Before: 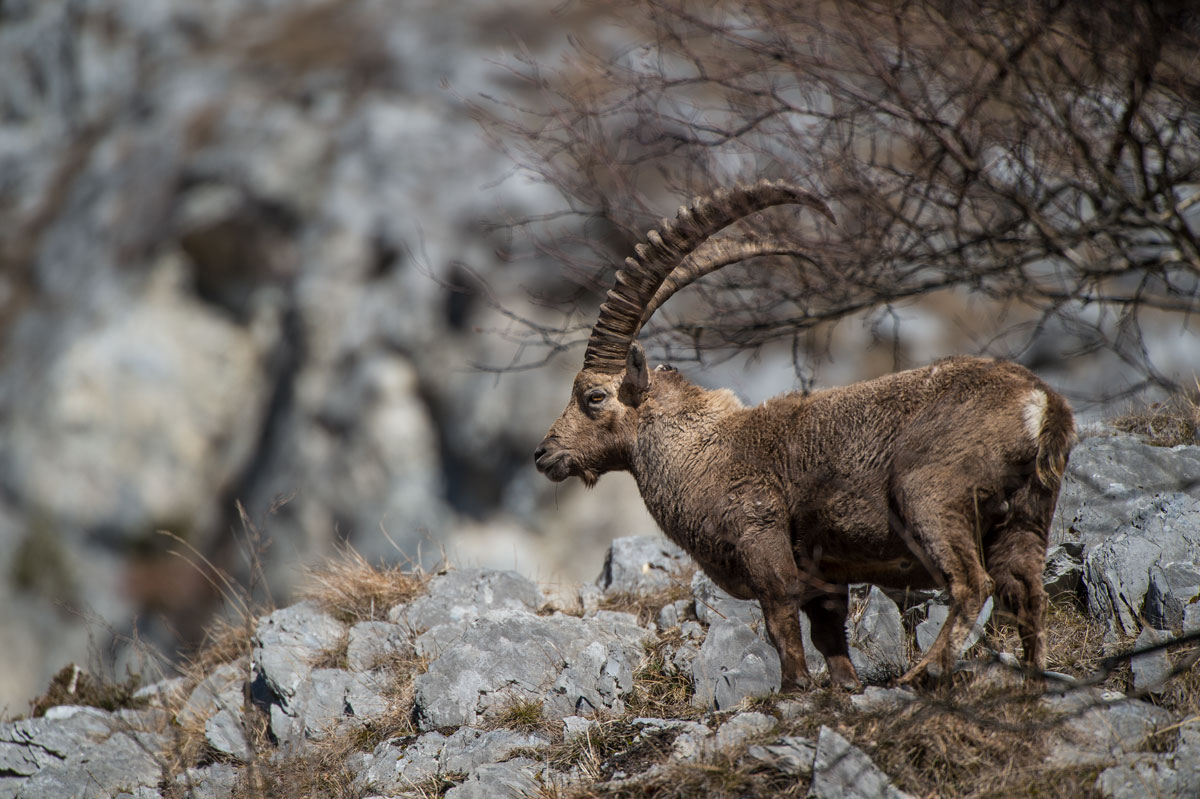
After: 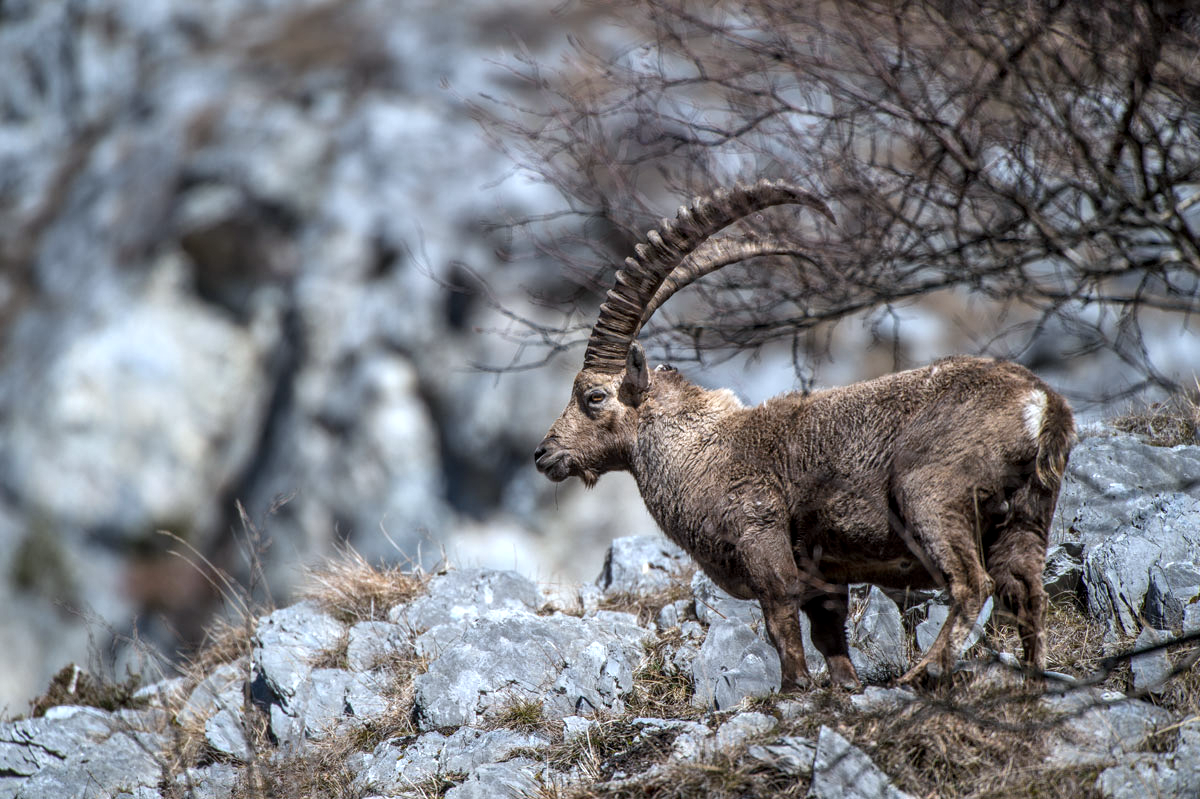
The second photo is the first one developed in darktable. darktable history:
shadows and highlights: radius 44.78, white point adjustment 6.64, compress 79.65%, highlights color adjustment 78.42%, soften with gaussian
color calibration: x 0.37, y 0.382, temperature 4313.32 K
local contrast: on, module defaults
exposure: exposure 0.3 EV, compensate highlight preservation false
